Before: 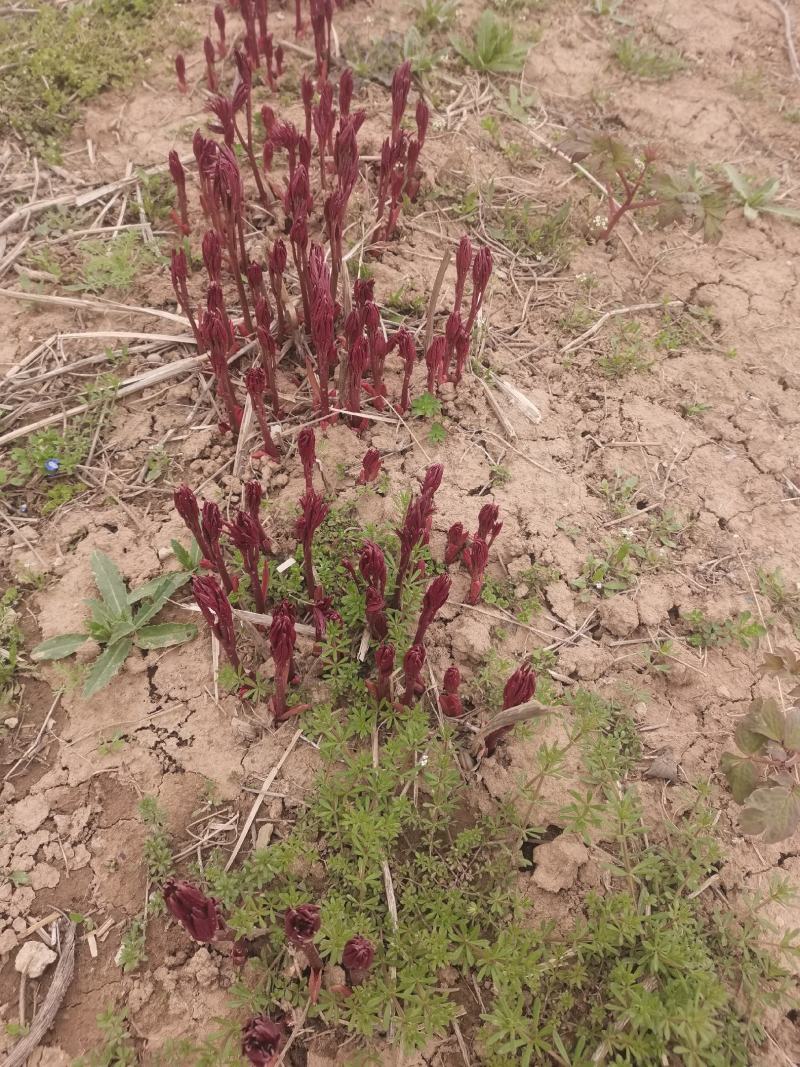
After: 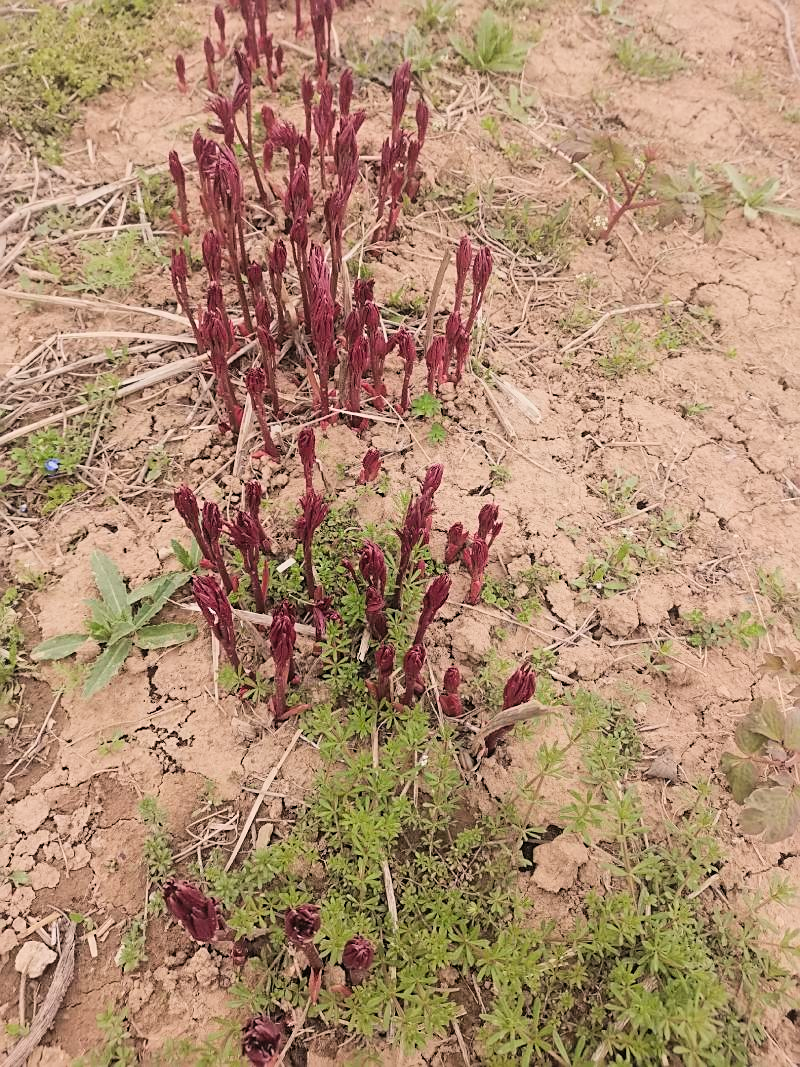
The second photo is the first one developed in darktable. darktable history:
contrast brightness saturation: contrast 0.071, brightness 0.071, saturation 0.183
tone equalizer: -8 EV -0.456 EV, -7 EV -0.397 EV, -6 EV -0.339 EV, -5 EV -0.19 EV, -3 EV 0.21 EV, -2 EV 0.313 EV, -1 EV 0.407 EV, +0 EV 0.438 EV, edges refinement/feathering 500, mask exposure compensation -1.57 EV, preserve details no
filmic rgb: black relative exposure -7.86 EV, white relative exposure 4.26 EV, hardness 3.88, color science v6 (2022)
sharpen: on, module defaults
